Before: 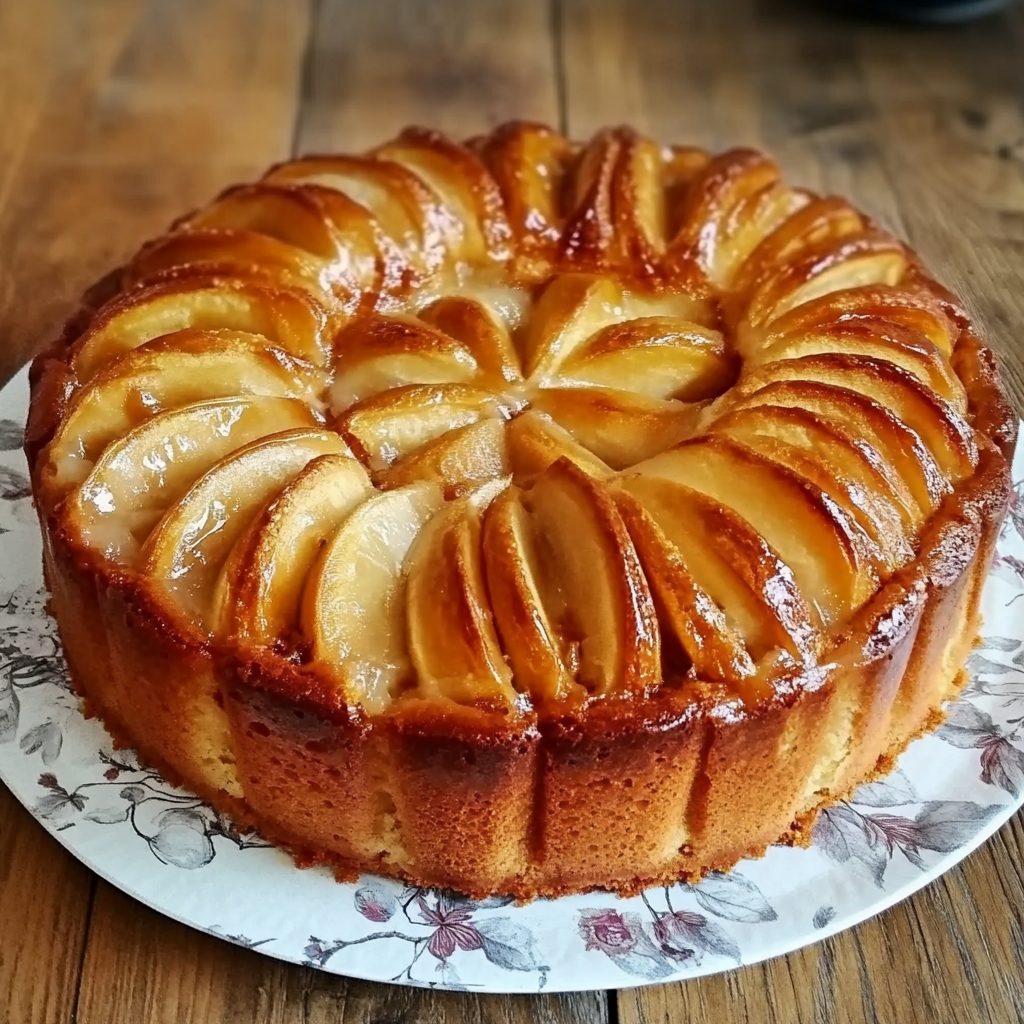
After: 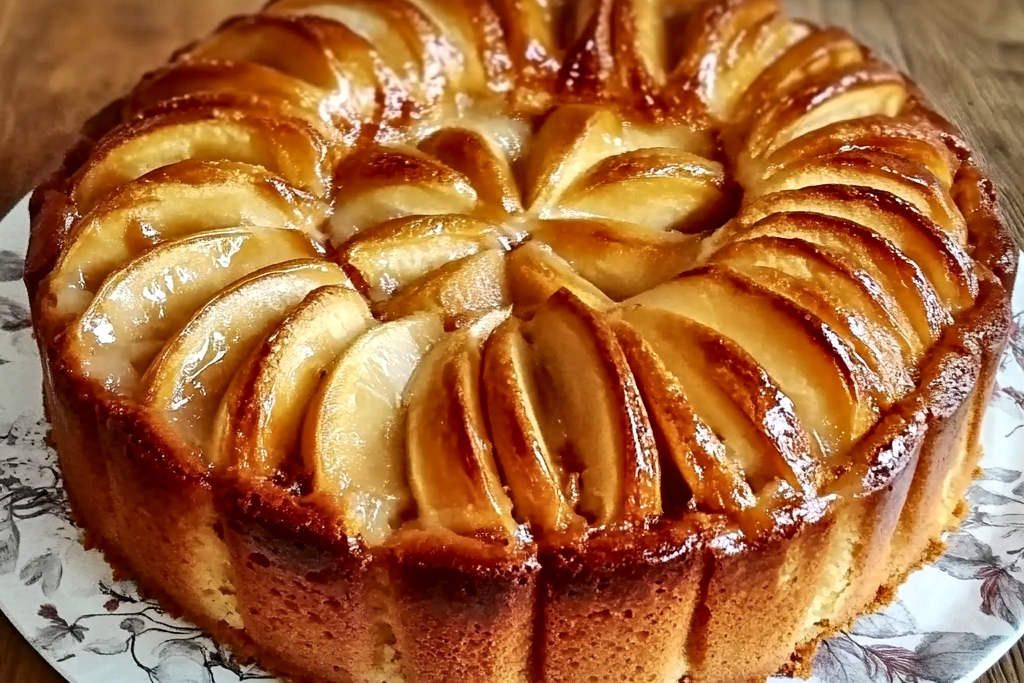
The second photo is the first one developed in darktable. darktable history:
local contrast: mode bilateral grid, contrast 25, coarseness 60, detail 151%, midtone range 0.2
crop: top 16.526%, bottom 16.69%
